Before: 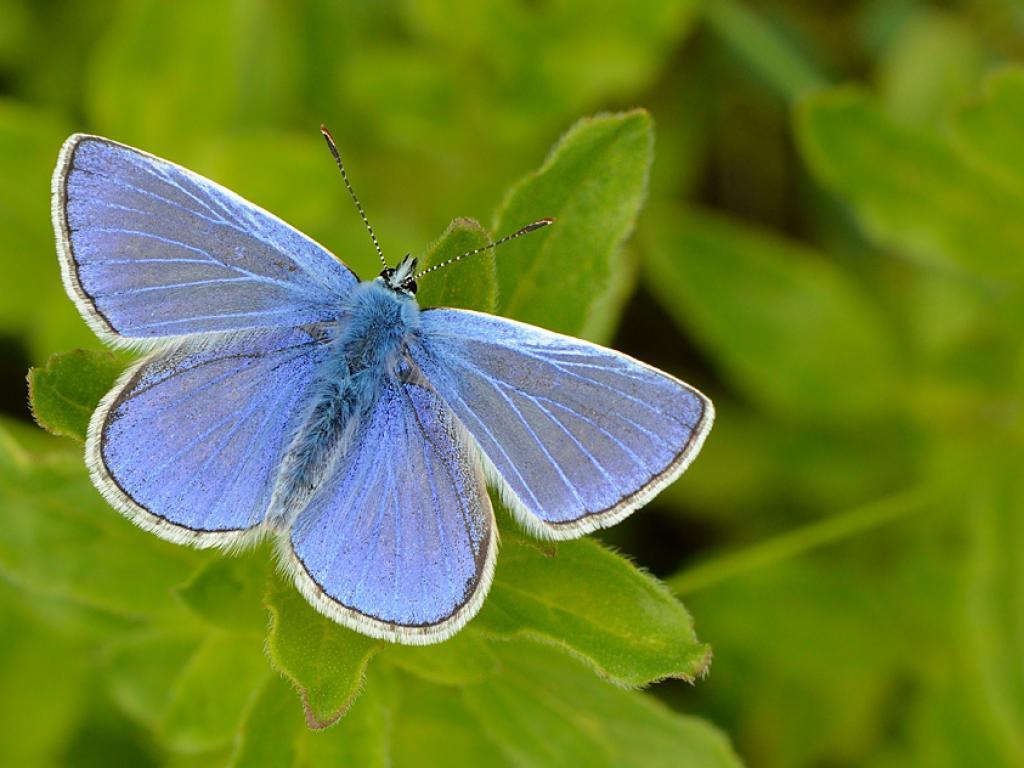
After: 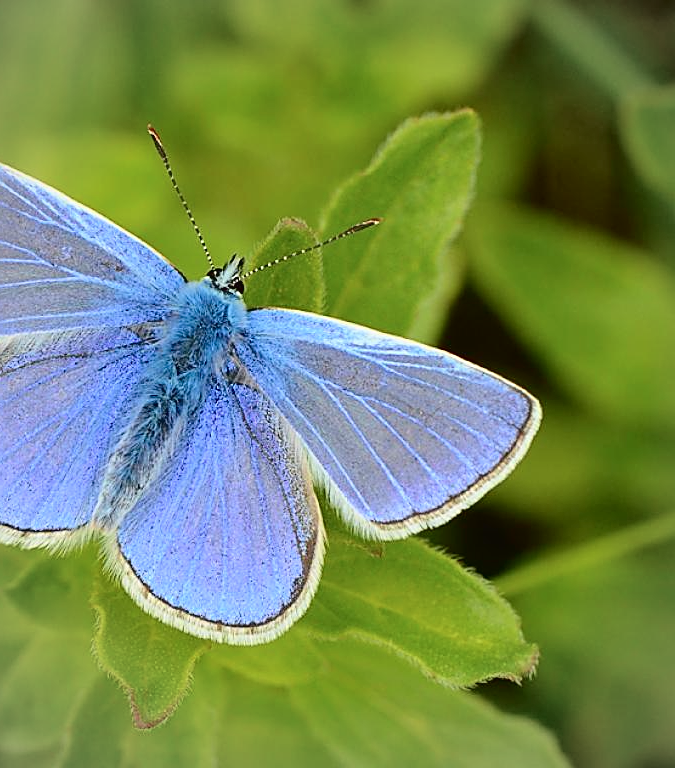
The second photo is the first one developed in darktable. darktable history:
crop: left 16.979%, right 17.008%
vignetting: fall-off radius 61.12%, brightness -0.164
tone curve: curves: ch0 [(0, 0.021) (0.049, 0.044) (0.152, 0.14) (0.328, 0.357) (0.473, 0.529) (0.641, 0.705) (0.868, 0.887) (1, 0.969)]; ch1 [(0, 0) (0.322, 0.328) (0.43, 0.425) (0.474, 0.466) (0.502, 0.503) (0.522, 0.526) (0.564, 0.591) (0.602, 0.632) (0.677, 0.701) (0.859, 0.885) (1, 1)]; ch2 [(0, 0) (0.33, 0.301) (0.447, 0.44) (0.502, 0.505) (0.535, 0.554) (0.565, 0.598) (0.618, 0.629) (1, 1)], color space Lab, independent channels, preserve colors none
exposure: compensate highlight preservation false
sharpen: on, module defaults
